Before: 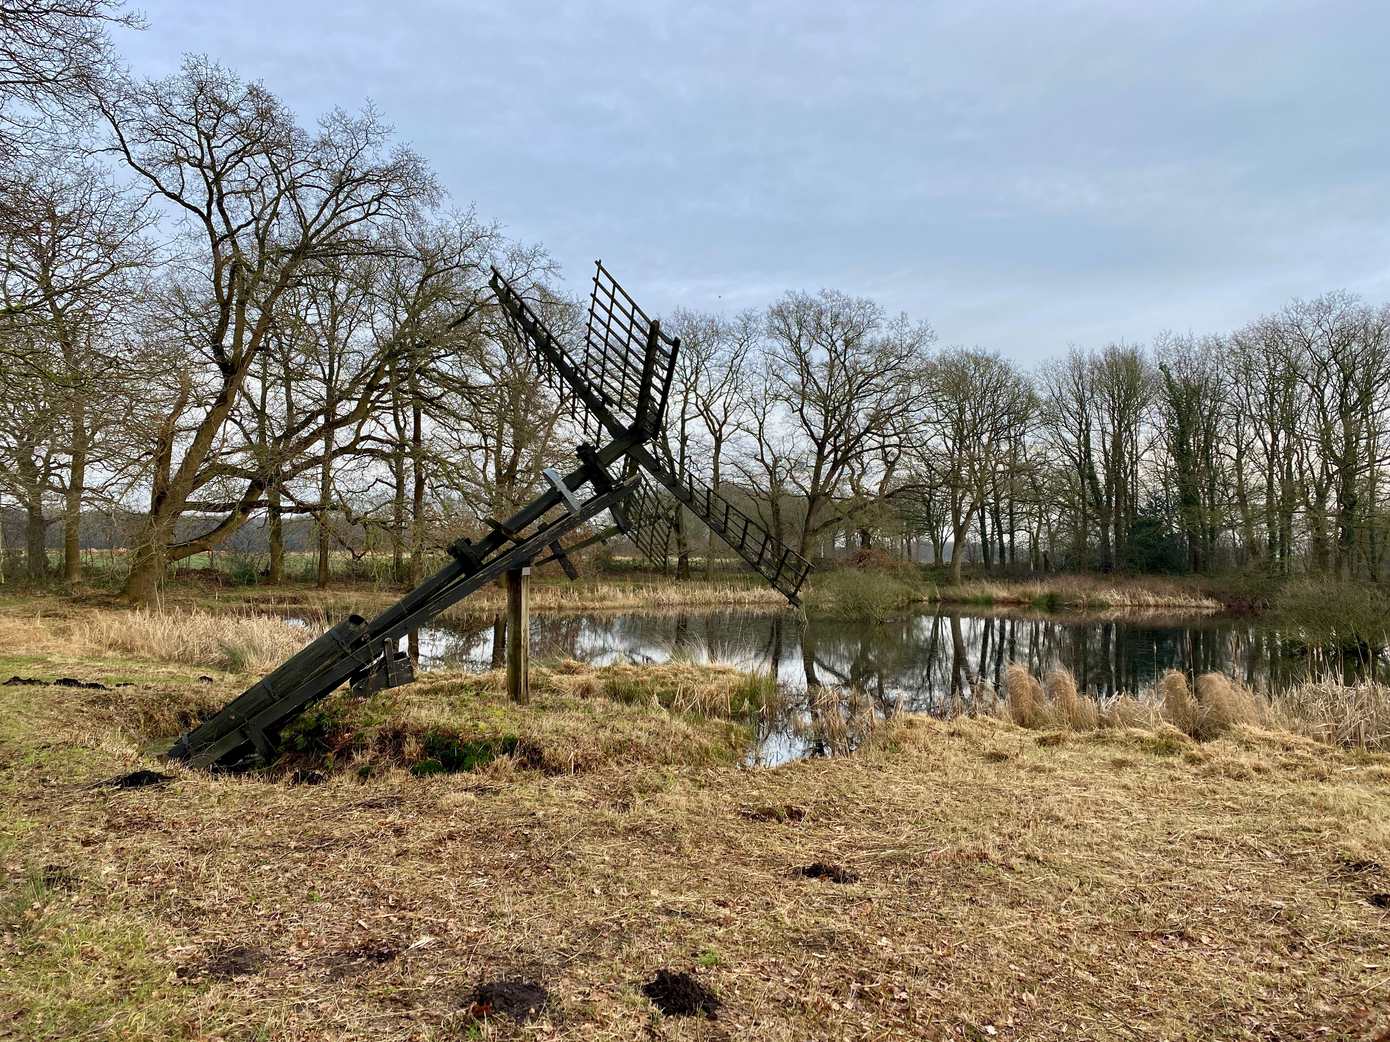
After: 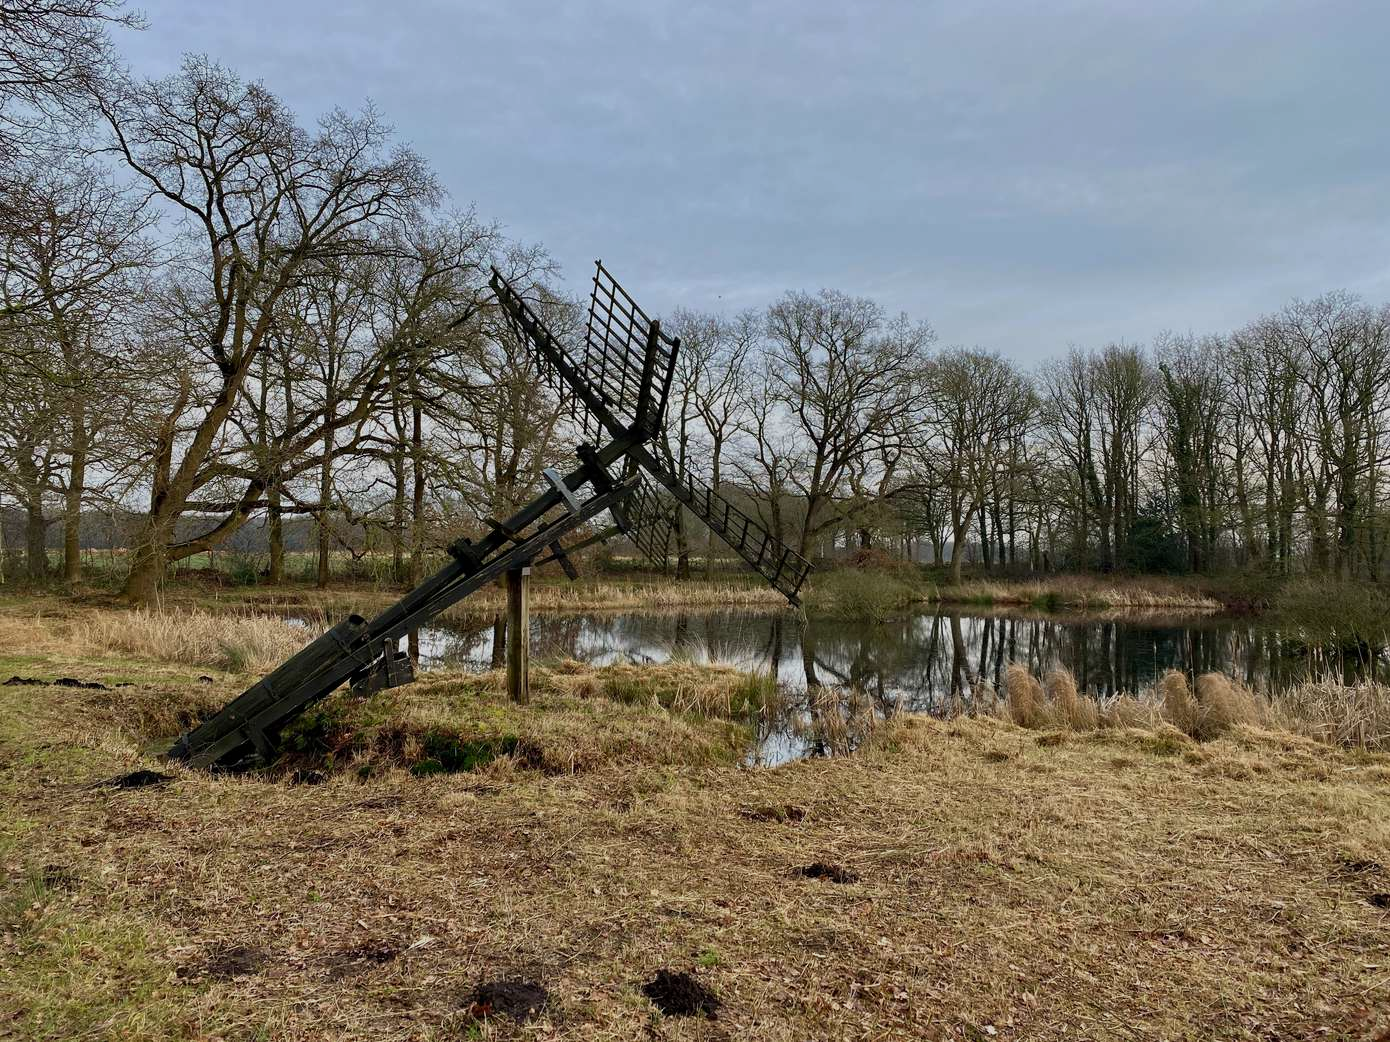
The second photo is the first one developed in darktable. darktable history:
exposure: exposure -0.492 EV, compensate highlight preservation false
color balance rgb: global vibrance 10%
